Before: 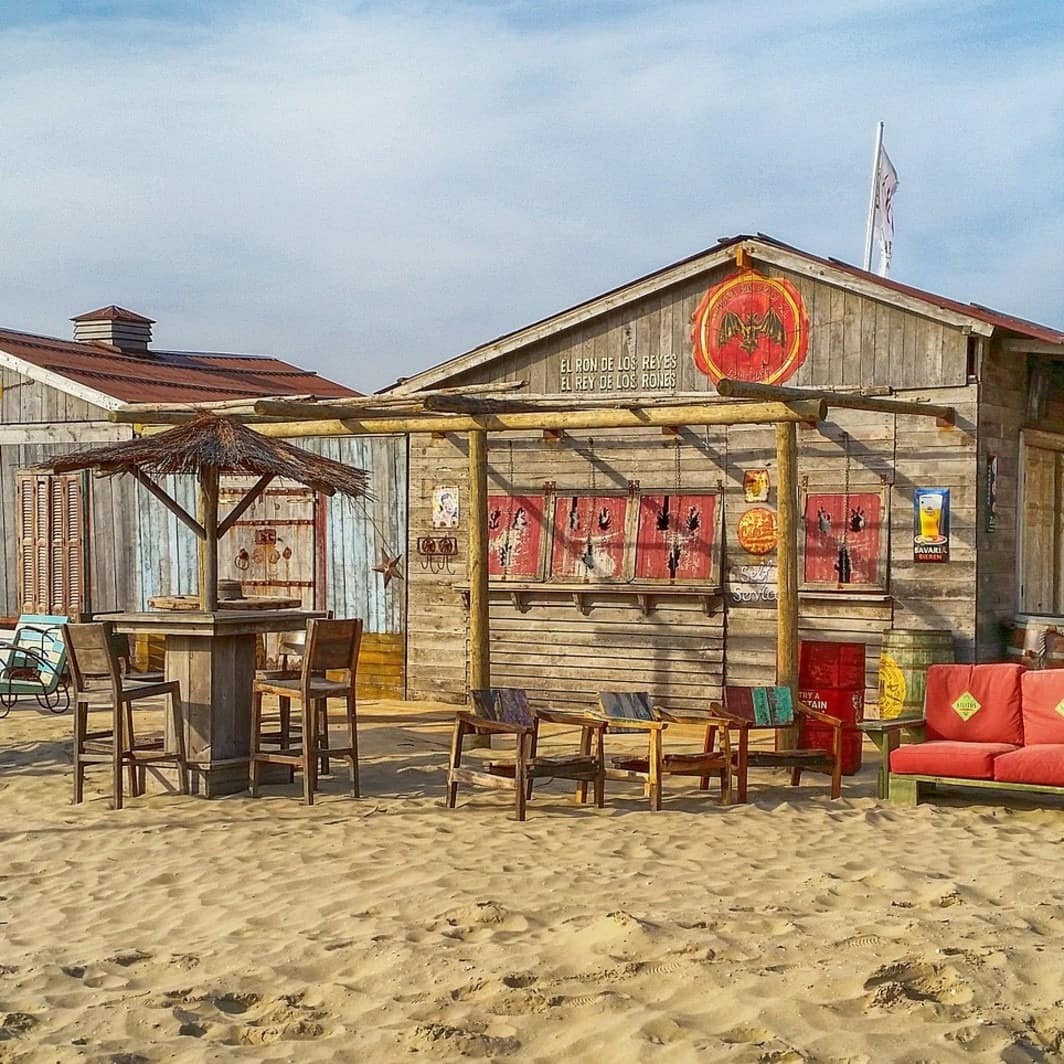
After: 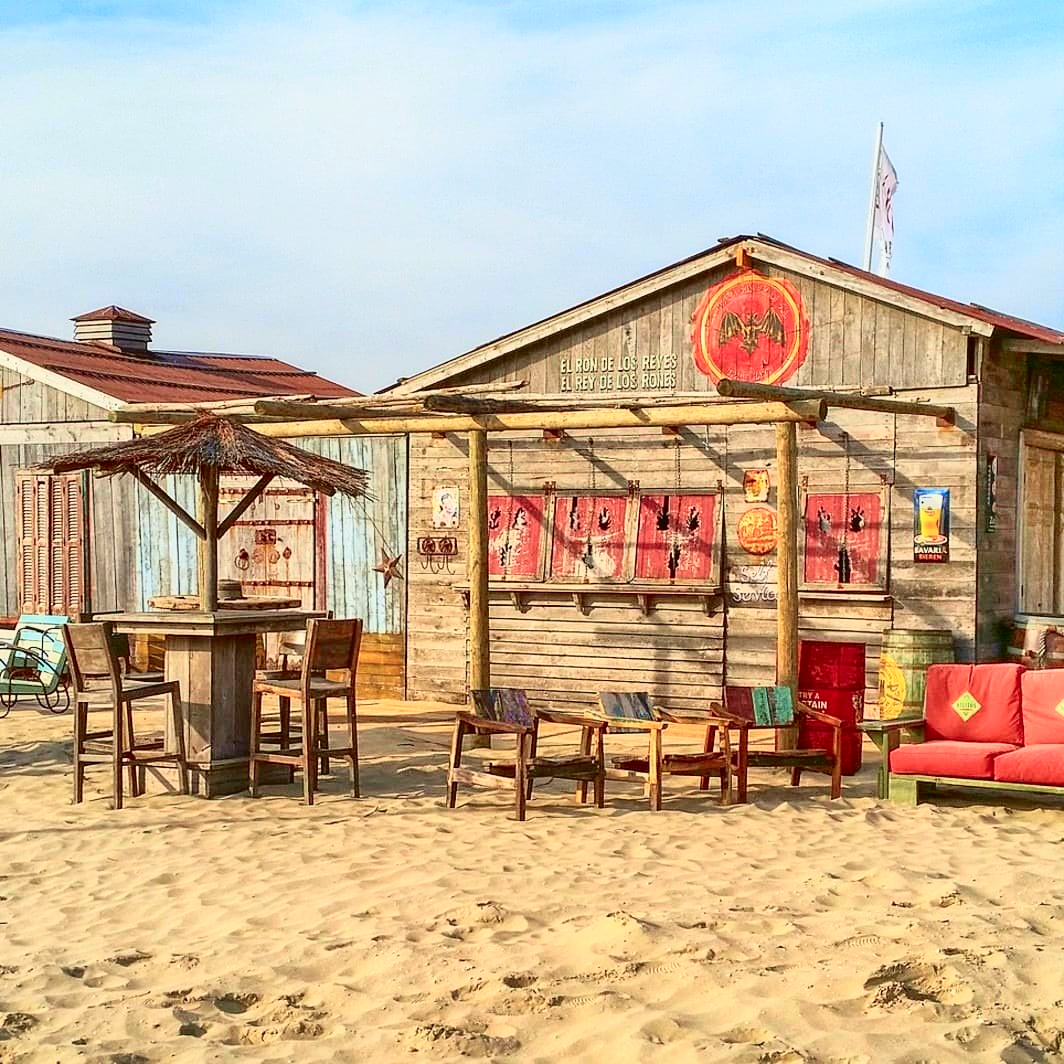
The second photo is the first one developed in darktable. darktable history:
tone curve: curves: ch0 [(0.003, 0.032) (0.037, 0.037) (0.142, 0.117) (0.279, 0.311) (0.405, 0.49) (0.526, 0.651) (0.722, 0.857) (0.875, 0.946) (1, 0.98)]; ch1 [(0, 0) (0.305, 0.325) (0.453, 0.437) (0.482, 0.474) (0.501, 0.498) (0.515, 0.523) (0.559, 0.591) (0.6, 0.643) (0.656, 0.707) (1, 1)]; ch2 [(0, 0) (0.323, 0.277) (0.424, 0.396) (0.479, 0.484) (0.499, 0.502) (0.515, 0.537) (0.573, 0.602) (0.653, 0.675) (0.75, 0.756) (1, 1)], color space Lab, independent channels, preserve colors none
